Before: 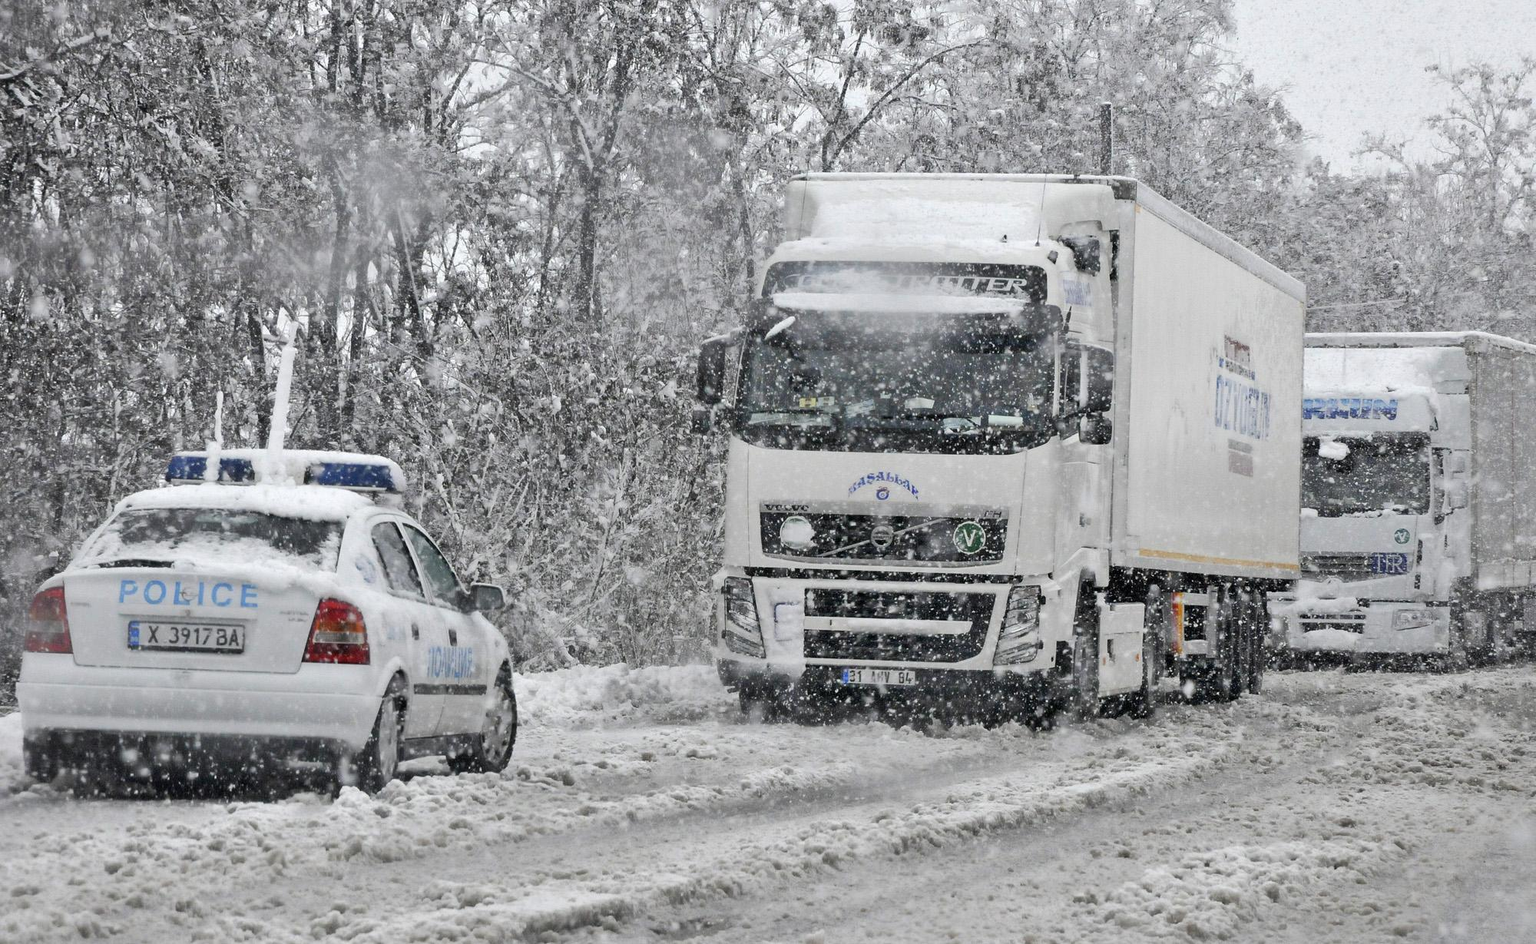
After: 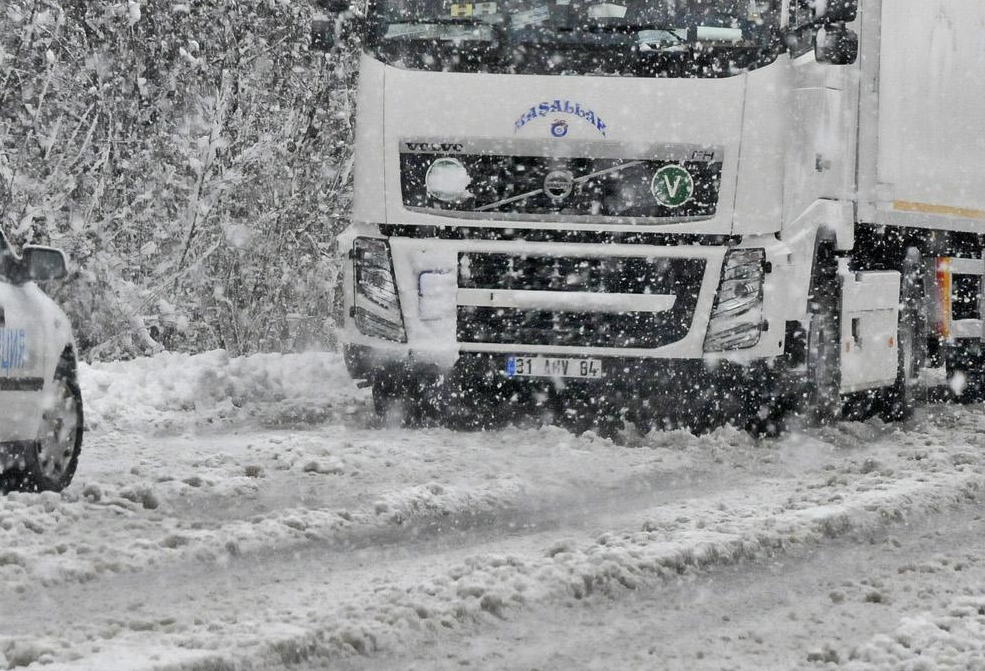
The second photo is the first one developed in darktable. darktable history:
crop: left 29.51%, top 41.883%, right 21.222%, bottom 3.48%
